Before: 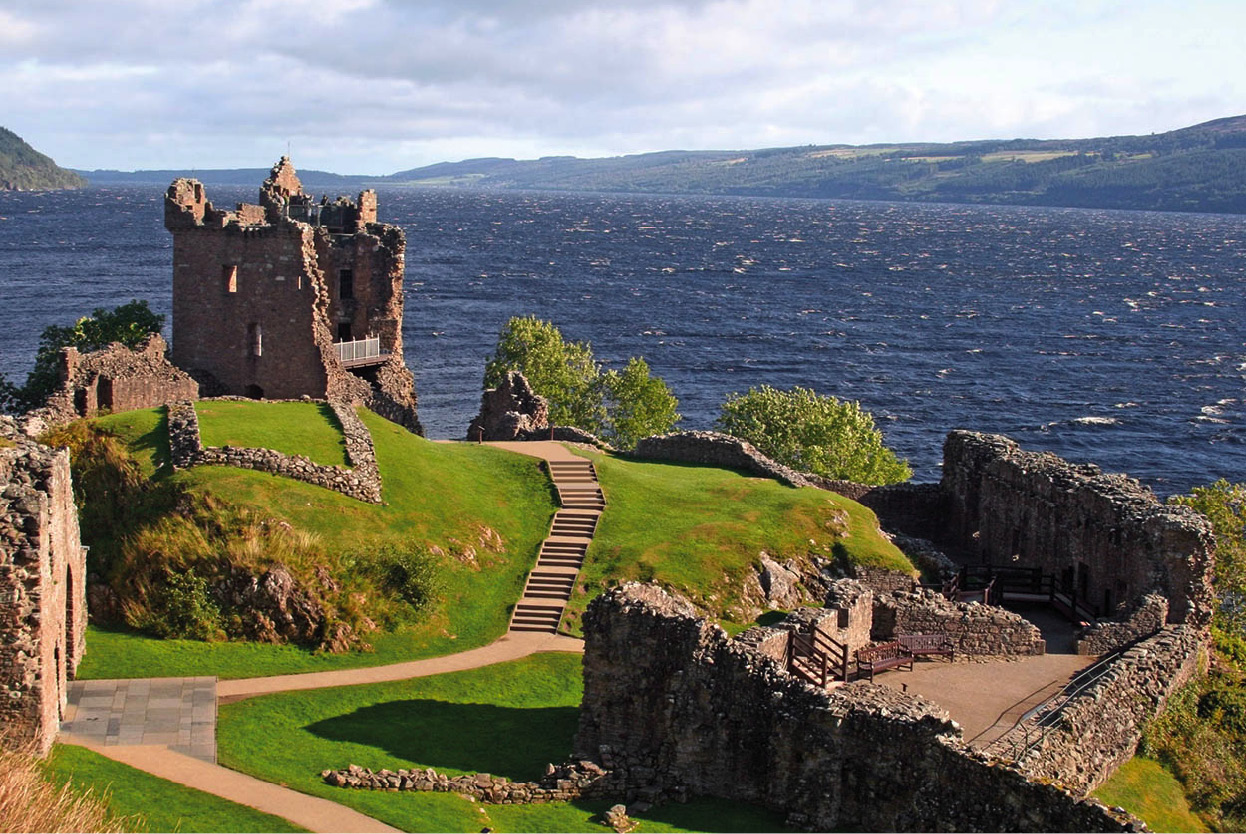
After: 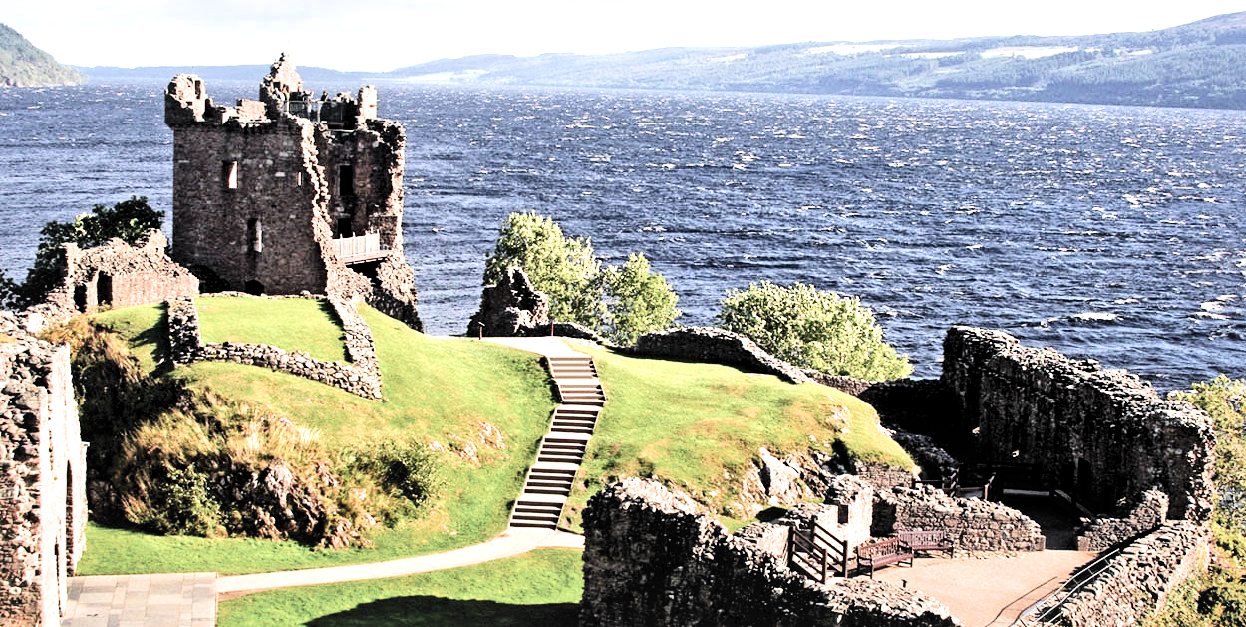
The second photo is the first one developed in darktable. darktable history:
exposure: black level correction 0, exposure 1.463 EV, compensate highlight preservation false
crop and rotate: top 12.543%, bottom 12.171%
local contrast: mode bilateral grid, contrast 43, coarseness 69, detail 216%, midtone range 0.2
tone curve: curves: ch0 [(0, 0) (0.003, 0.054) (0.011, 0.057) (0.025, 0.056) (0.044, 0.062) (0.069, 0.071) (0.1, 0.088) (0.136, 0.111) (0.177, 0.146) (0.224, 0.19) (0.277, 0.261) (0.335, 0.363) (0.399, 0.458) (0.468, 0.562) (0.543, 0.653) (0.623, 0.725) (0.709, 0.801) (0.801, 0.853) (0.898, 0.915) (1, 1)], color space Lab, linked channels, preserve colors none
filmic rgb: black relative exposure -5.15 EV, white relative exposure 3.55 EV, threshold 5.94 EV, hardness 3.16, contrast 1.185, highlights saturation mix -49.24%, color science v6 (2022), enable highlight reconstruction true
contrast brightness saturation: contrast 0.097, saturation -0.38
